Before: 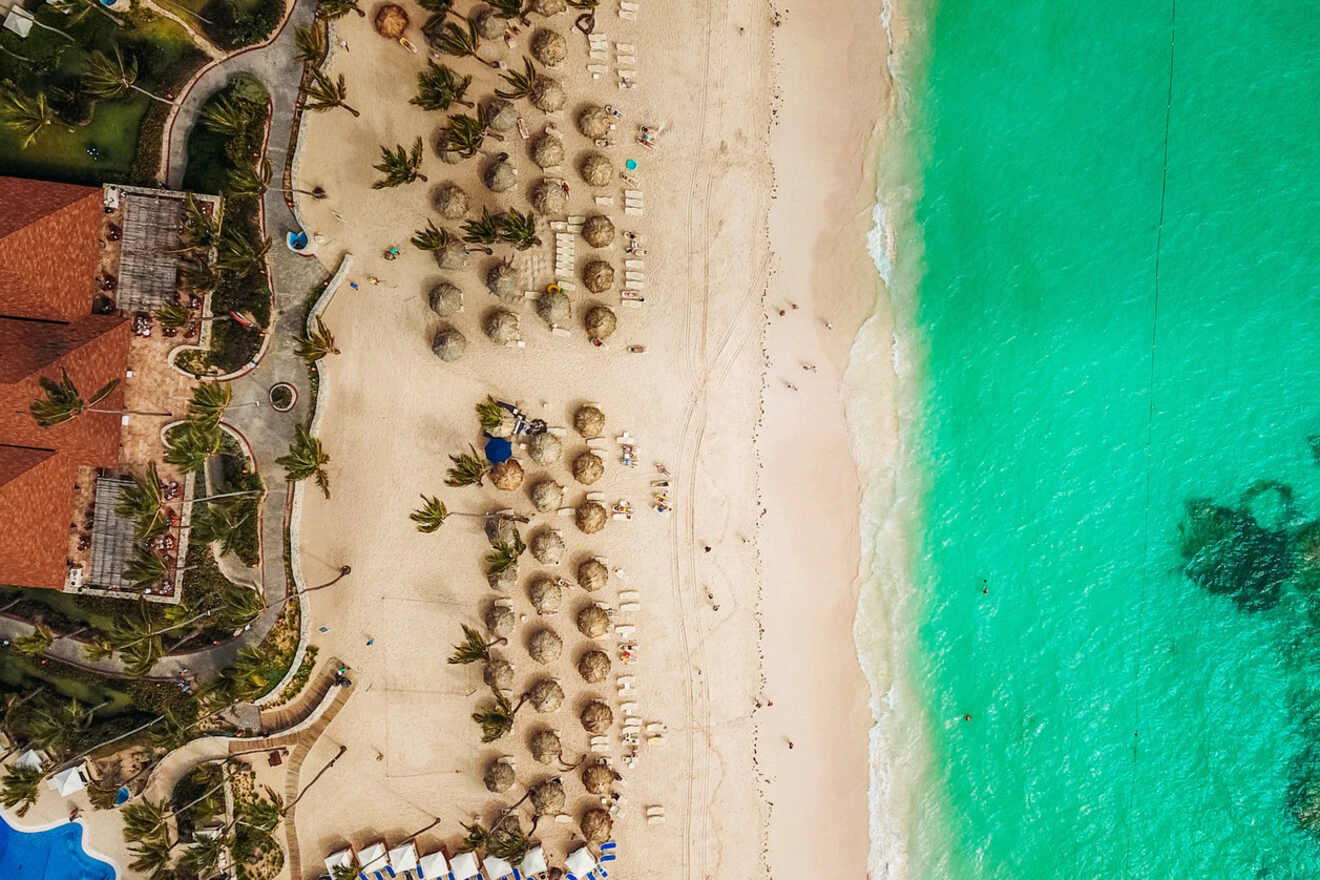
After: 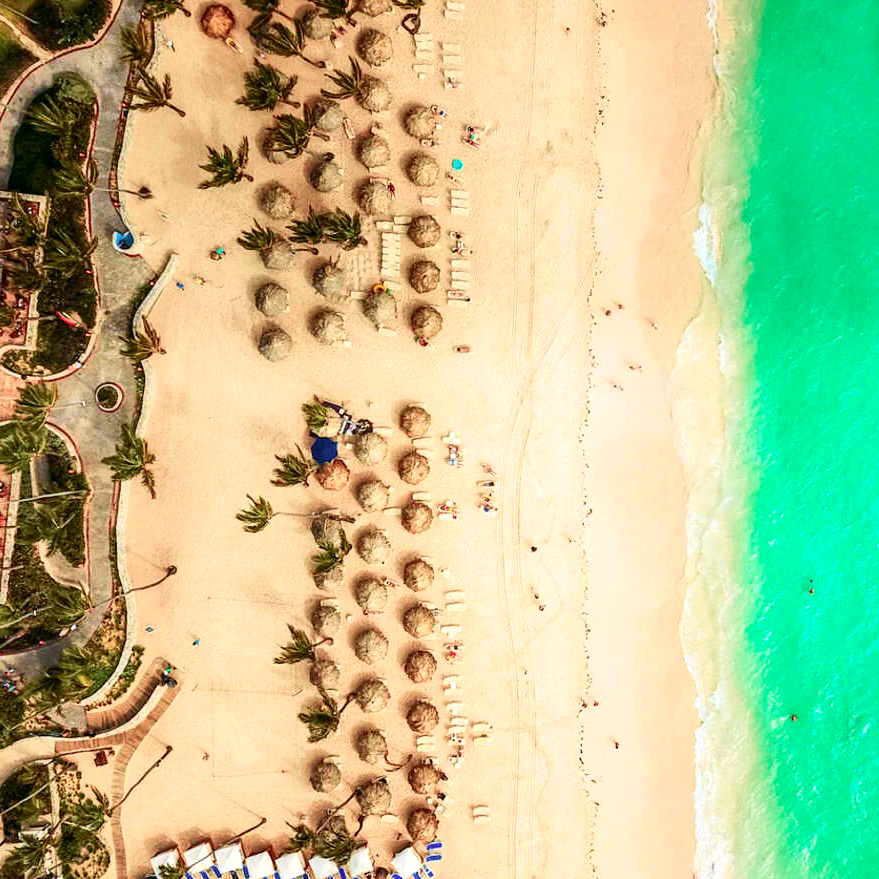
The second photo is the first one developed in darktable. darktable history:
exposure: black level correction 0.001, exposure 0.5 EV, compensate highlight preservation false
crop and rotate: left 13.332%, right 20.008%
tone curve: curves: ch0 [(0, 0) (0.058, 0.027) (0.214, 0.183) (0.304, 0.288) (0.522, 0.549) (0.658, 0.7) (0.741, 0.775) (0.844, 0.866) (0.986, 0.957)]; ch1 [(0, 0) (0.172, 0.123) (0.312, 0.296) (0.437, 0.429) (0.471, 0.469) (0.502, 0.5) (0.513, 0.515) (0.572, 0.603) (0.617, 0.653) (0.68, 0.724) (0.889, 0.924) (1, 1)]; ch2 [(0, 0) (0.411, 0.424) (0.489, 0.49) (0.502, 0.5) (0.517, 0.519) (0.549, 0.578) (0.604, 0.628) (0.693, 0.686) (1, 1)], color space Lab, independent channels, preserve colors none
